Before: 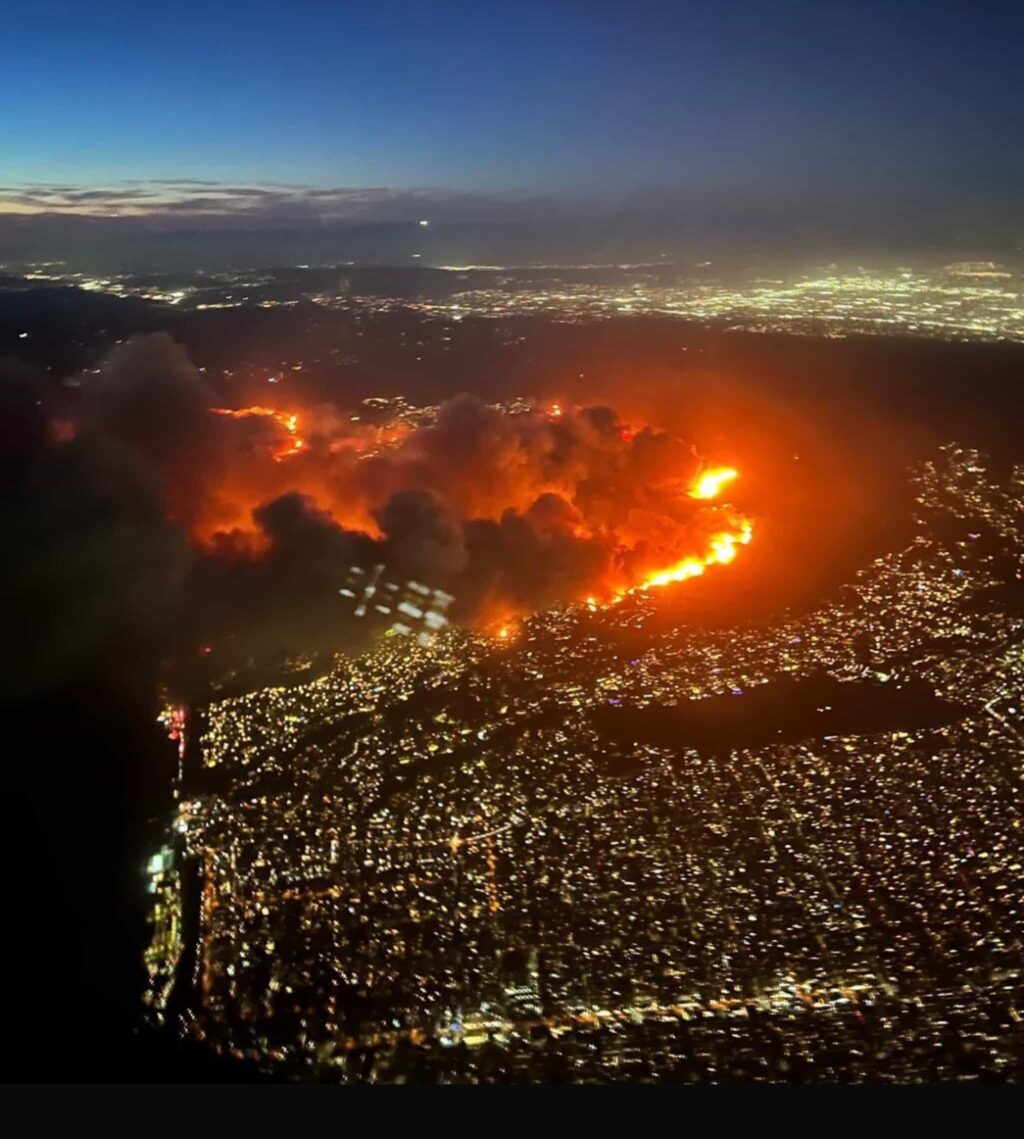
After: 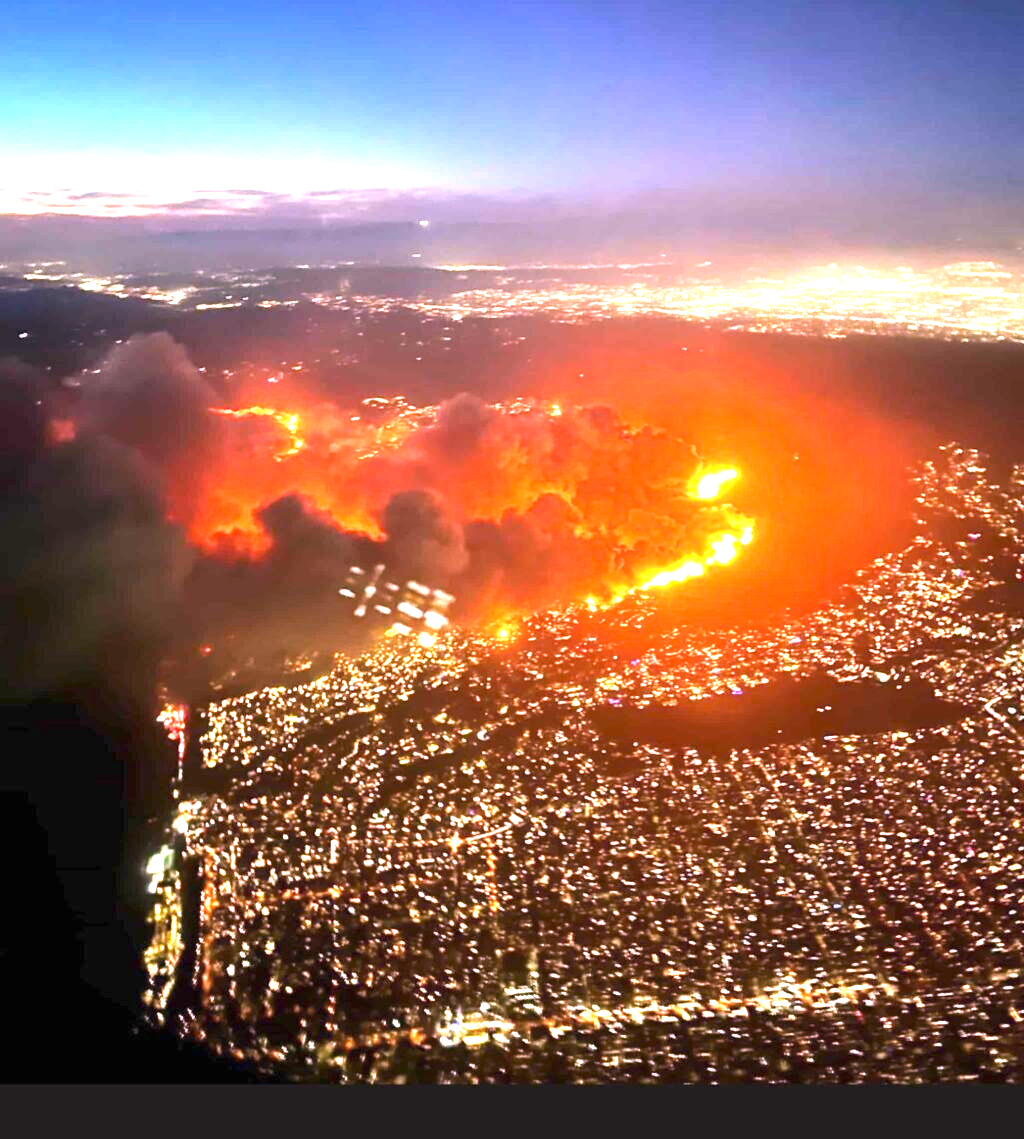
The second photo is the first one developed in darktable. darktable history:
white balance: red 1.188, blue 1.11
exposure: black level correction 0, exposure 2.088 EV, compensate exposure bias true, compensate highlight preservation false
